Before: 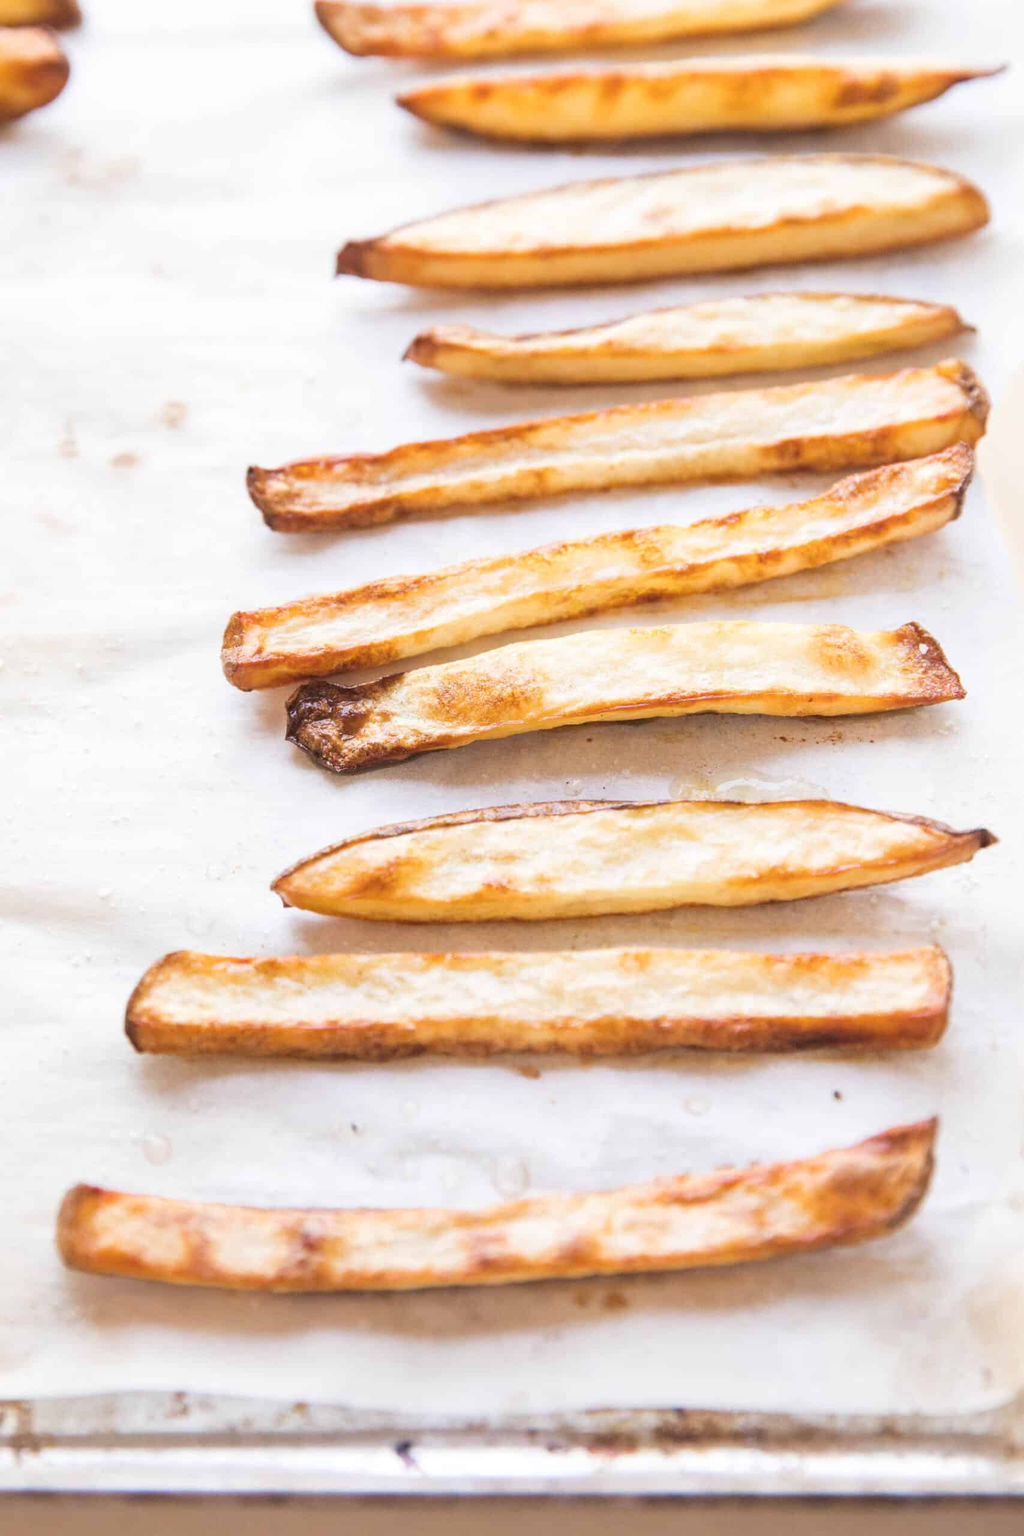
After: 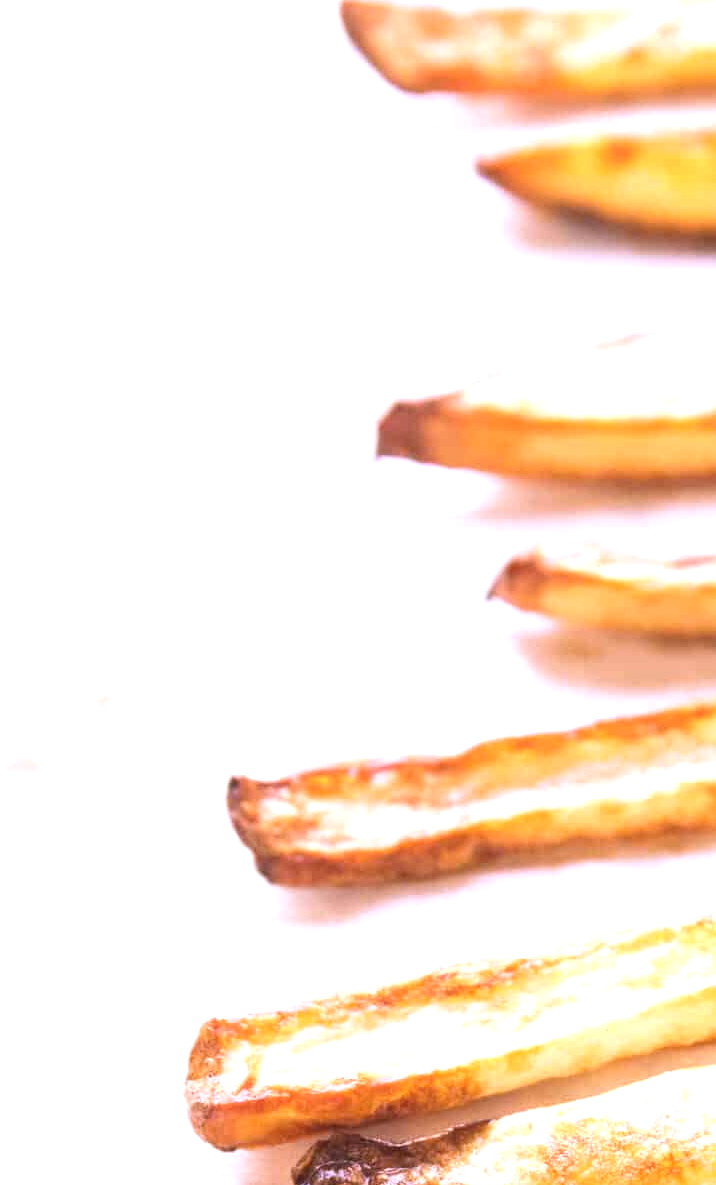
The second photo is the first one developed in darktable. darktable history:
crop and rotate: left 10.817%, top 0.062%, right 47.194%, bottom 53.626%
white balance: red 1.05, blue 1.072
exposure: exposure 0.6 EV, compensate highlight preservation false
